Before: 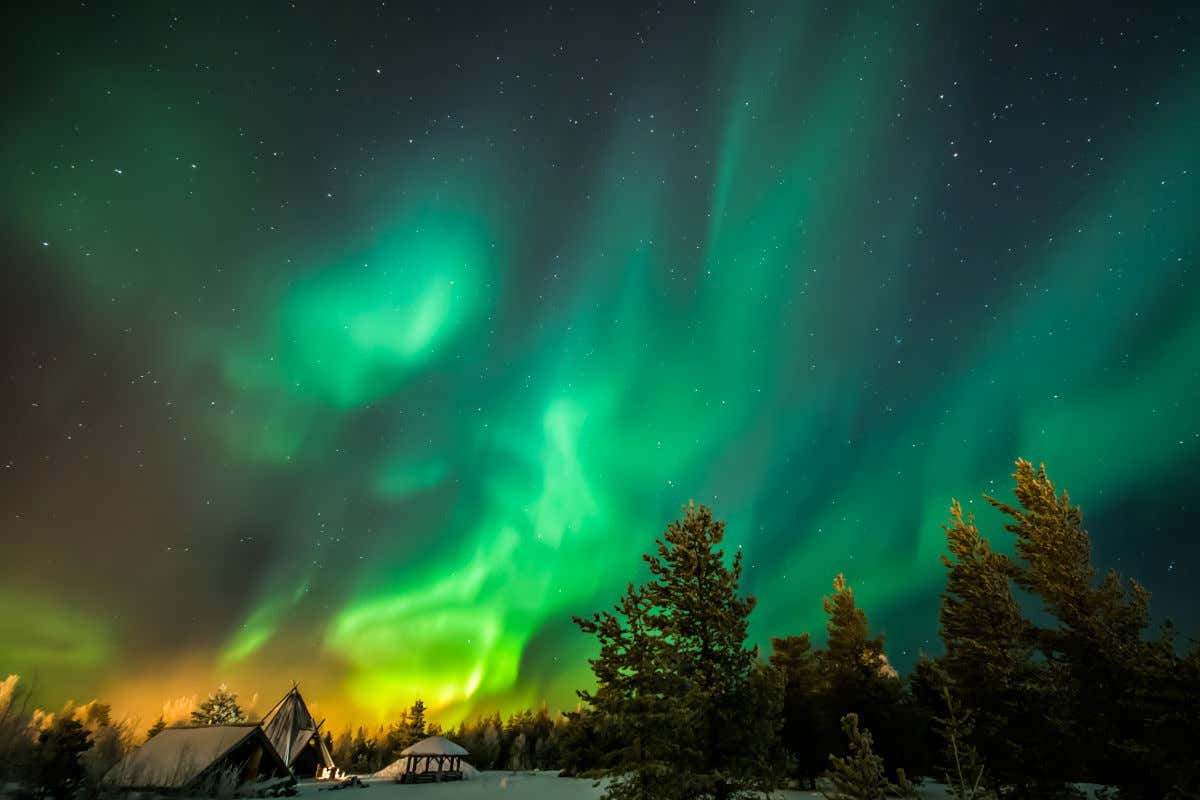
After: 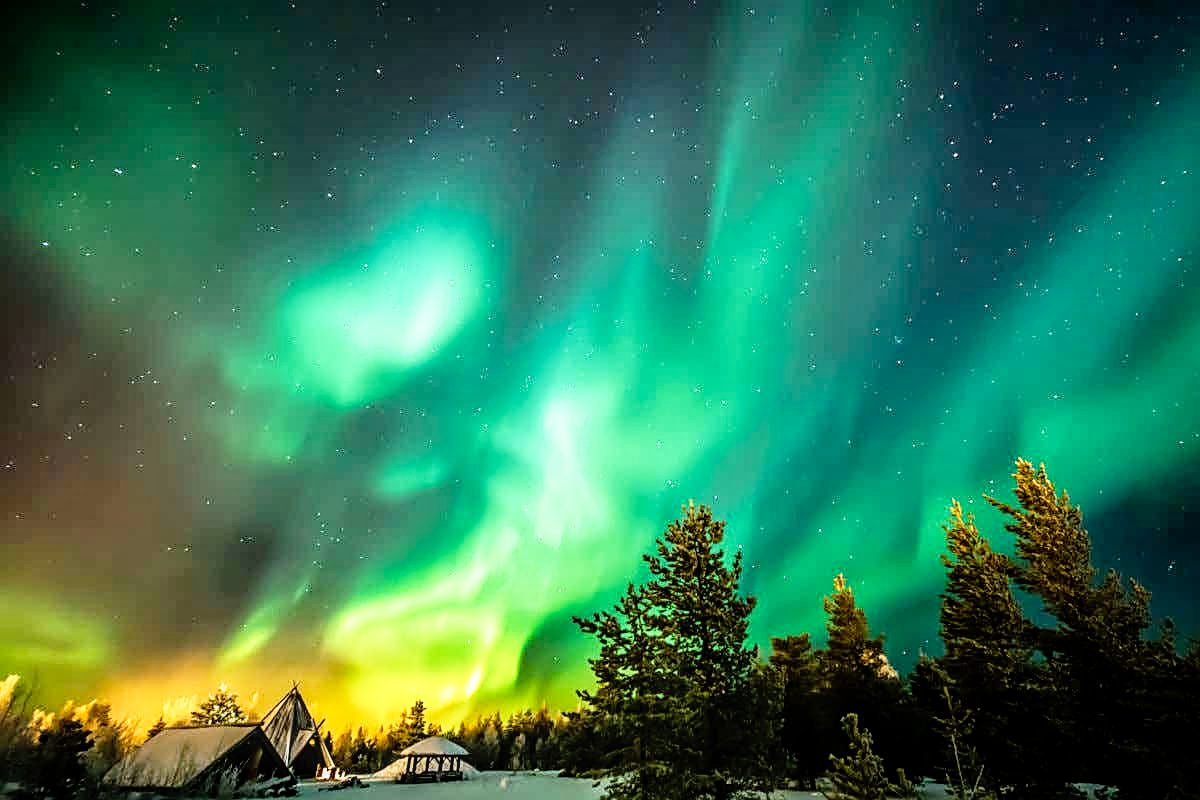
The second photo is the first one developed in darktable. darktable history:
local contrast: on, module defaults
sharpen: amount 0.6
base curve: curves: ch0 [(0, 0) (0.012, 0.01) (0.073, 0.168) (0.31, 0.711) (0.645, 0.957) (1, 1)], preserve colors none
